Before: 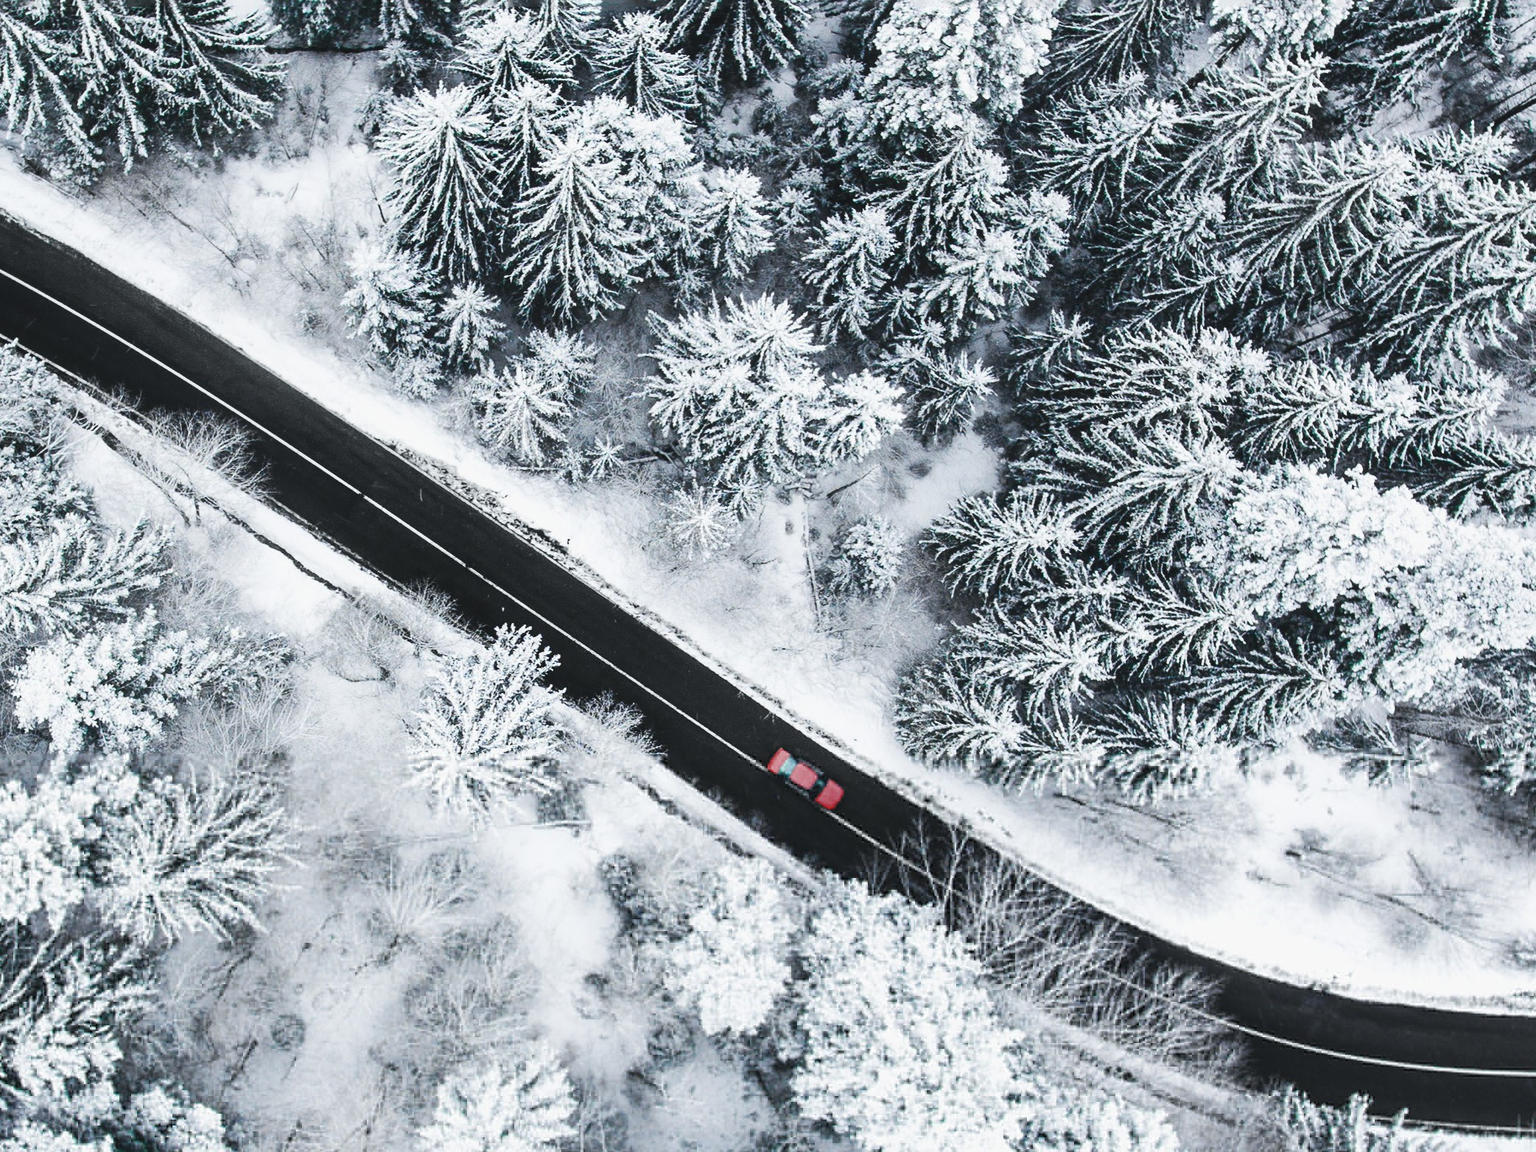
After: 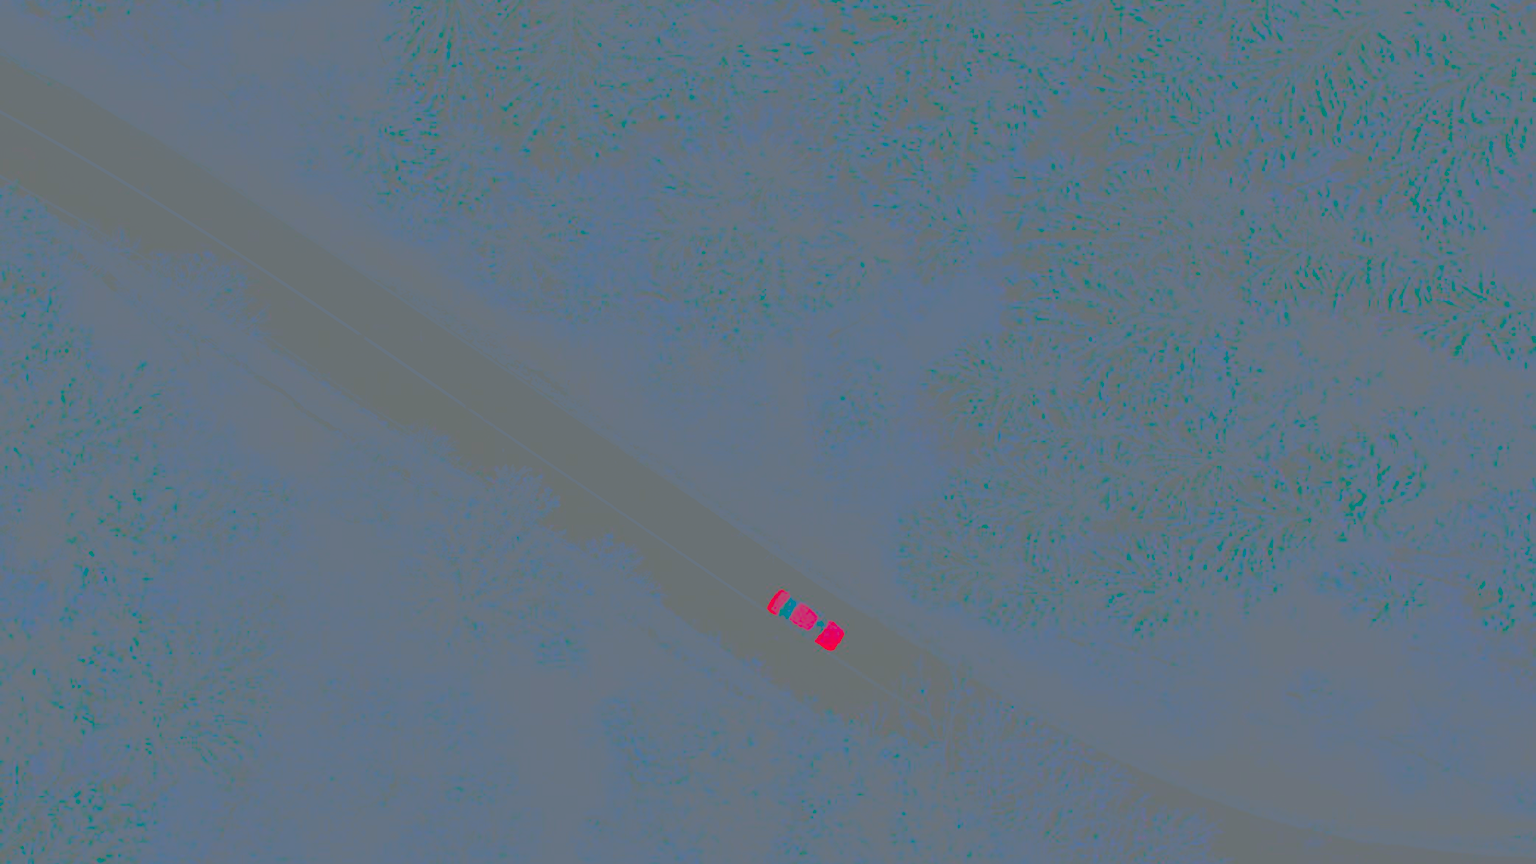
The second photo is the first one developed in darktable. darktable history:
white balance: red 0.974, blue 1.044
crop: top 13.819%, bottom 11.169%
contrast brightness saturation: contrast -0.99, brightness -0.17, saturation 0.75
tone curve: curves: ch0 [(0, 0.039) (0.113, 0.081) (0.204, 0.204) (0.498, 0.608) (0.709, 0.819) (0.984, 0.961)]; ch1 [(0, 0) (0.172, 0.123) (0.317, 0.272) (0.414, 0.382) (0.476, 0.479) (0.505, 0.501) (0.528, 0.54) (0.618, 0.647) (0.709, 0.764) (1, 1)]; ch2 [(0, 0) (0.411, 0.424) (0.492, 0.502) (0.521, 0.513) (0.537, 0.57) (0.686, 0.638) (1, 1)], color space Lab, independent channels, preserve colors none
